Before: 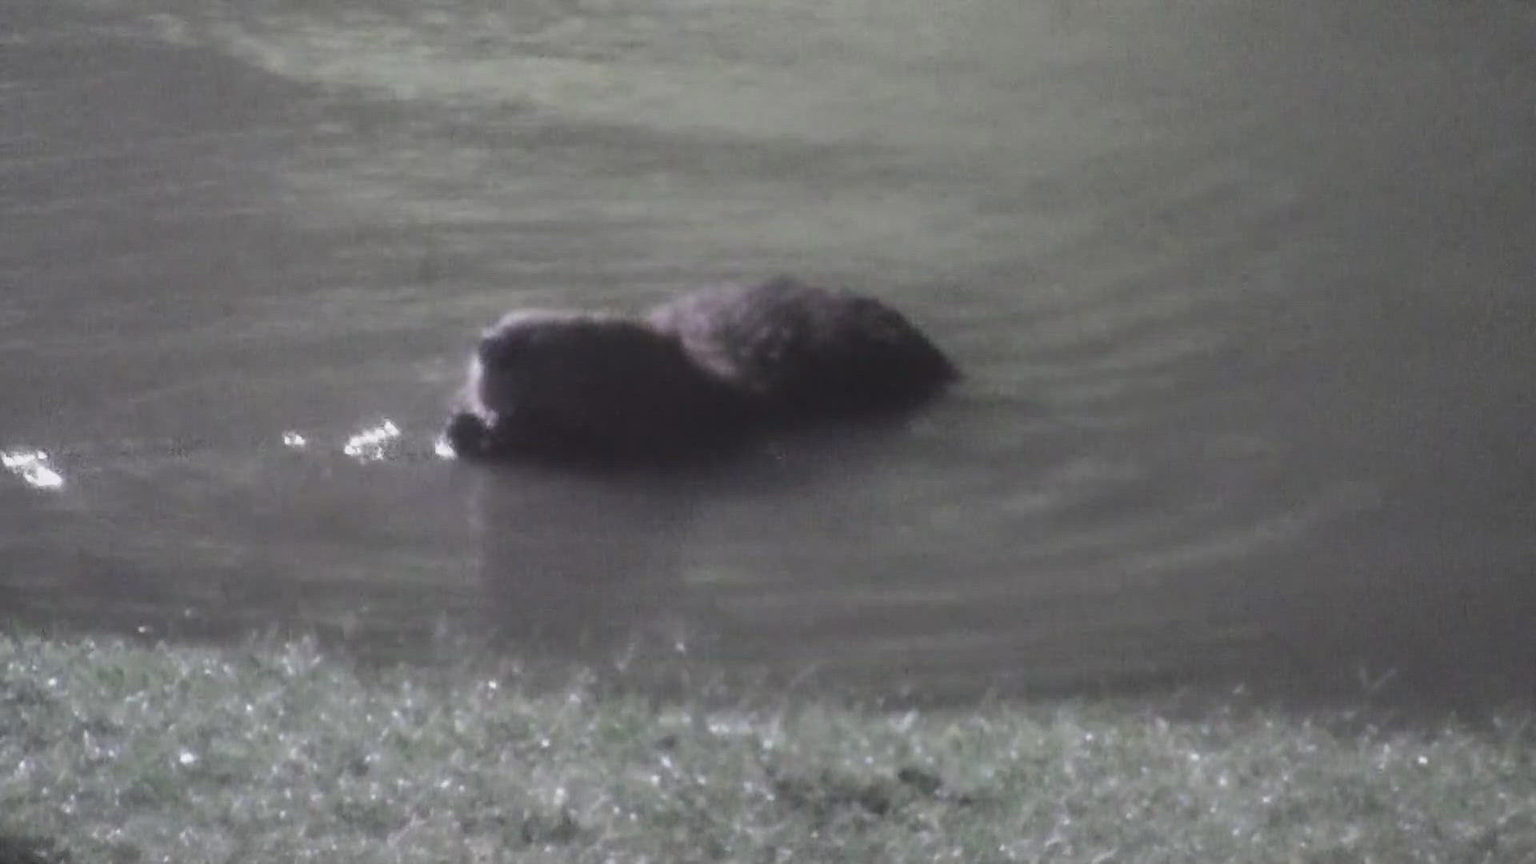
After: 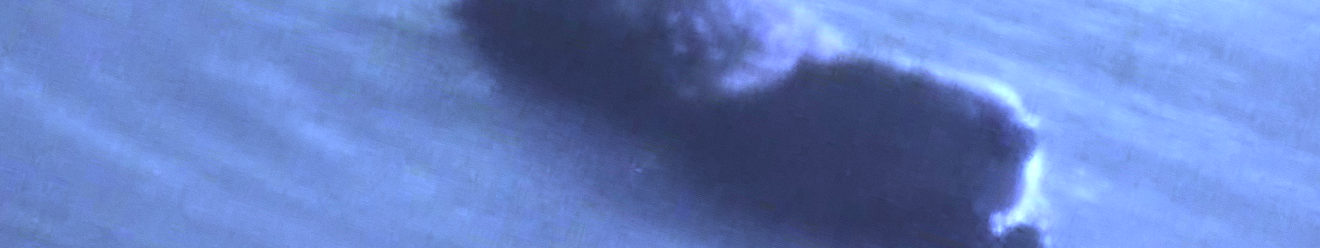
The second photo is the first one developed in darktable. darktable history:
exposure: black level correction 0, exposure 1.2 EV, compensate exposure bias true, compensate highlight preservation false
grain: coarseness 0.09 ISO, strength 10%
crop and rotate: angle 16.12°, top 30.835%, bottom 35.653%
white balance: red 0.766, blue 1.537
tone equalizer: on, module defaults
